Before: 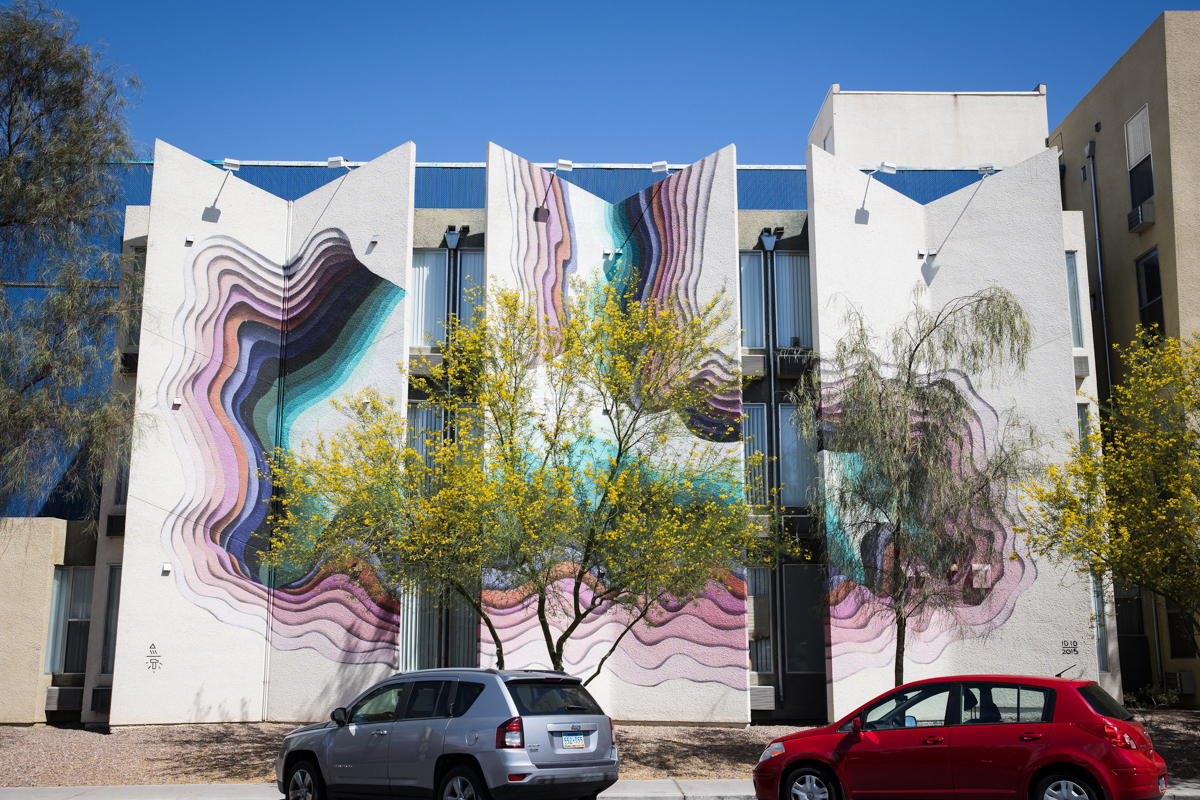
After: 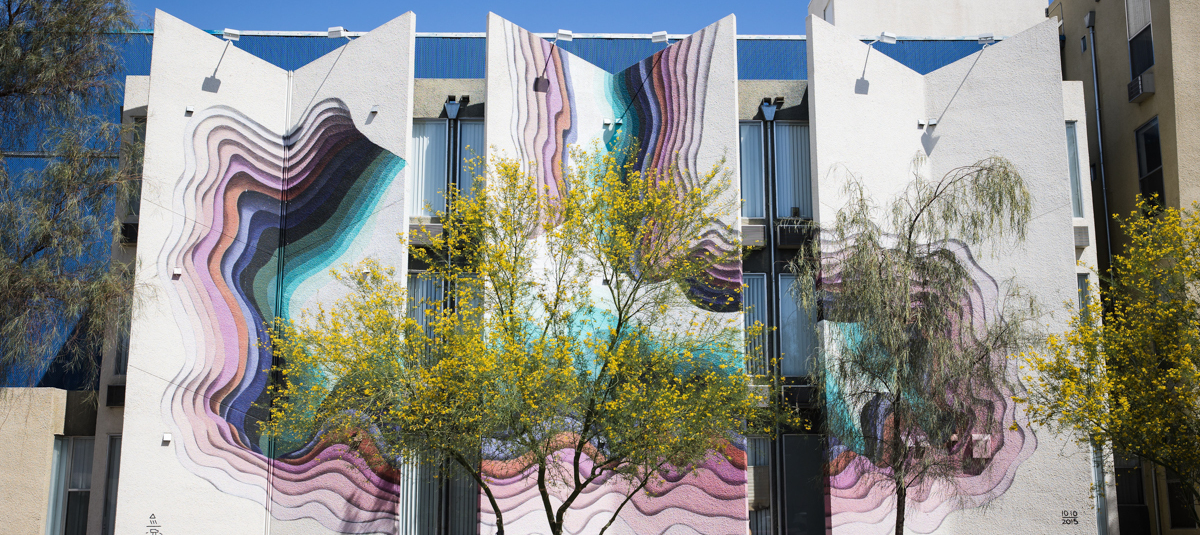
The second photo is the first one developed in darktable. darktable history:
crop: top 16.309%, bottom 16.717%
